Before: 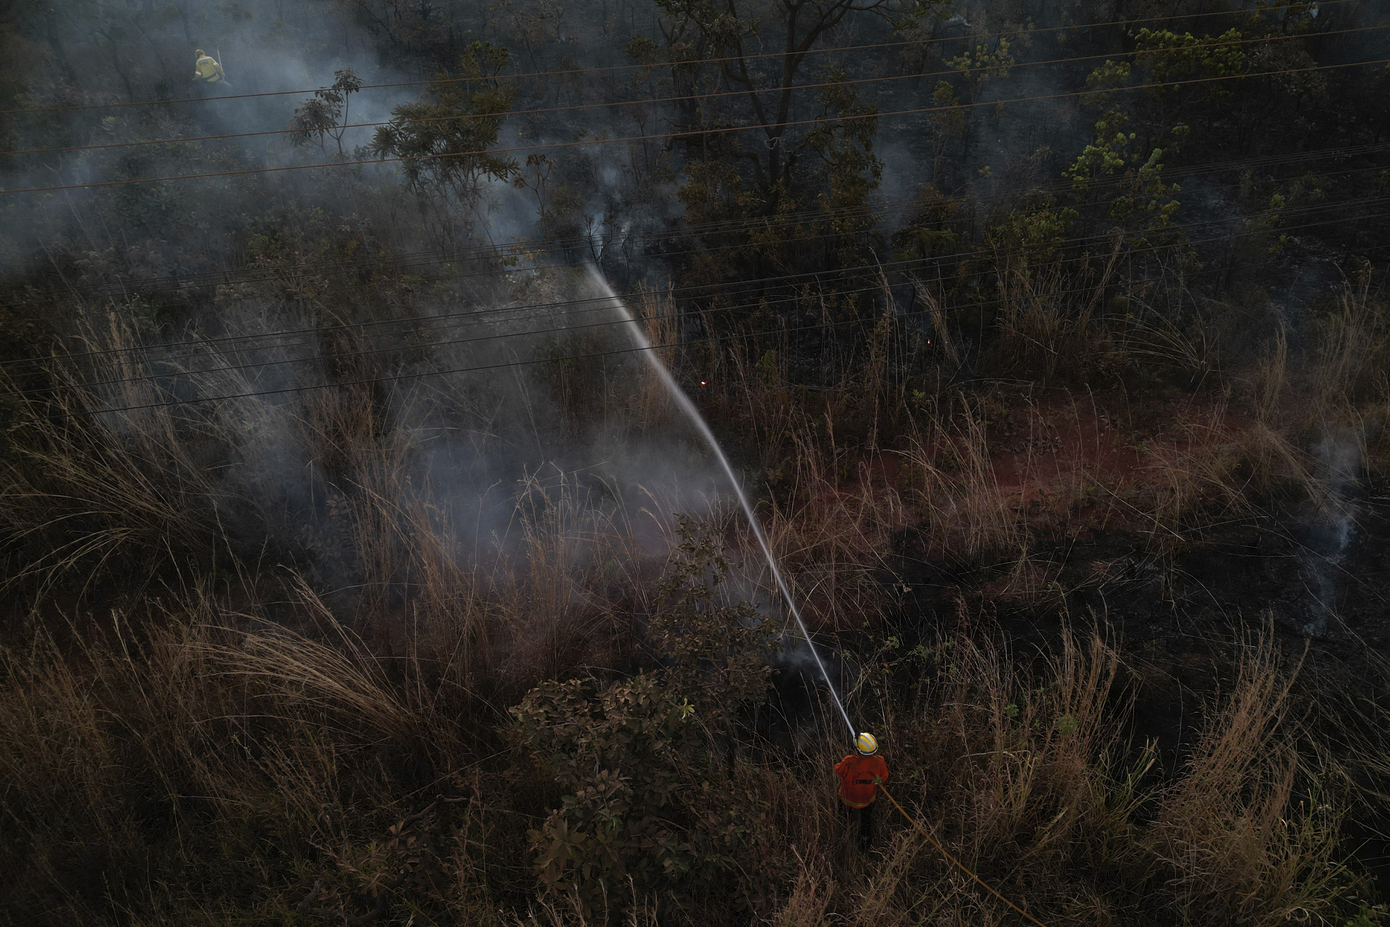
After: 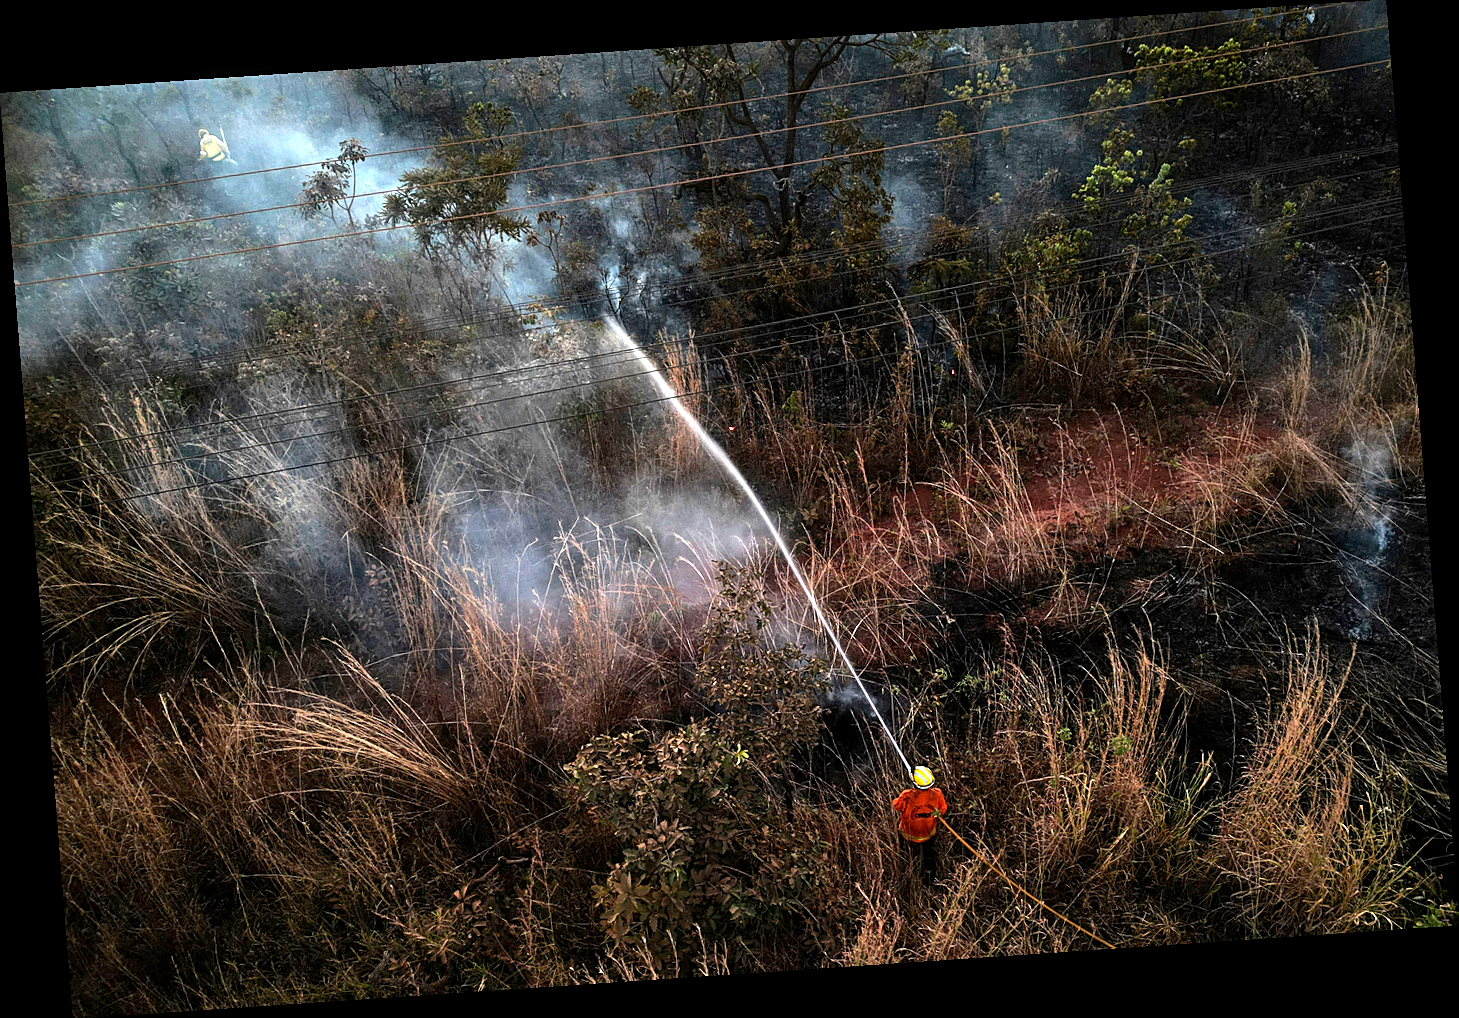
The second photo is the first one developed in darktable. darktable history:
exposure: black level correction 0.001, exposure 2 EV, compensate highlight preservation false
tone equalizer: -8 EV -0.75 EV, -7 EV -0.7 EV, -6 EV -0.6 EV, -5 EV -0.4 EV, -3 EV 0.4 EV, -2 EV 0.6 EV, -1 EV 0.7 EV, +0 EV 0.75 EV, edges refinement/feathering 500, mask exposure compensation -1.57 EV, preserve details no
rotate and perspective: rotation -4.2°, shear 0.006, automatic cropping off
local contrast: detail 110%
sharpen: on, module defaults
